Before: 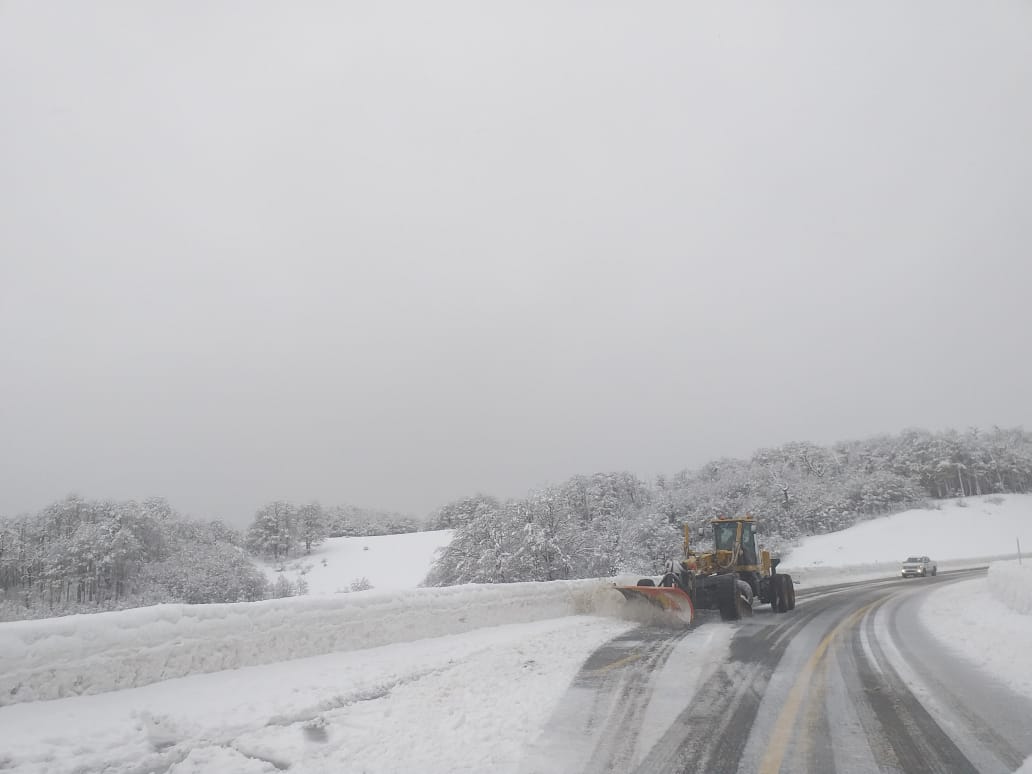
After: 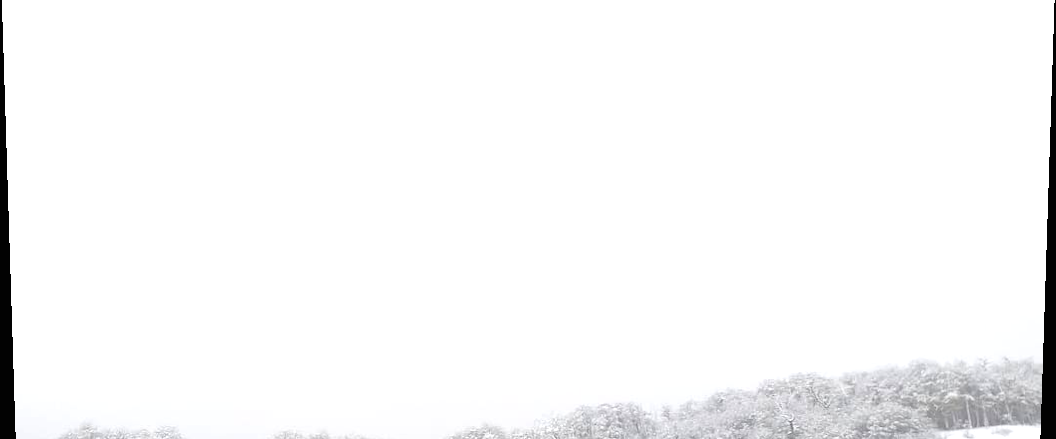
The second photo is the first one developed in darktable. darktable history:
exposure: black level correction 0, exposure 1 EV, compensate exposure bias true, compensate highlight preservation false
rotate and perspective: lens shift (vertical) 0.048, lens shift (horizontal) -0.024, automatic cropping off
crop and rotate: top 10.605%, bottom 33.274%
